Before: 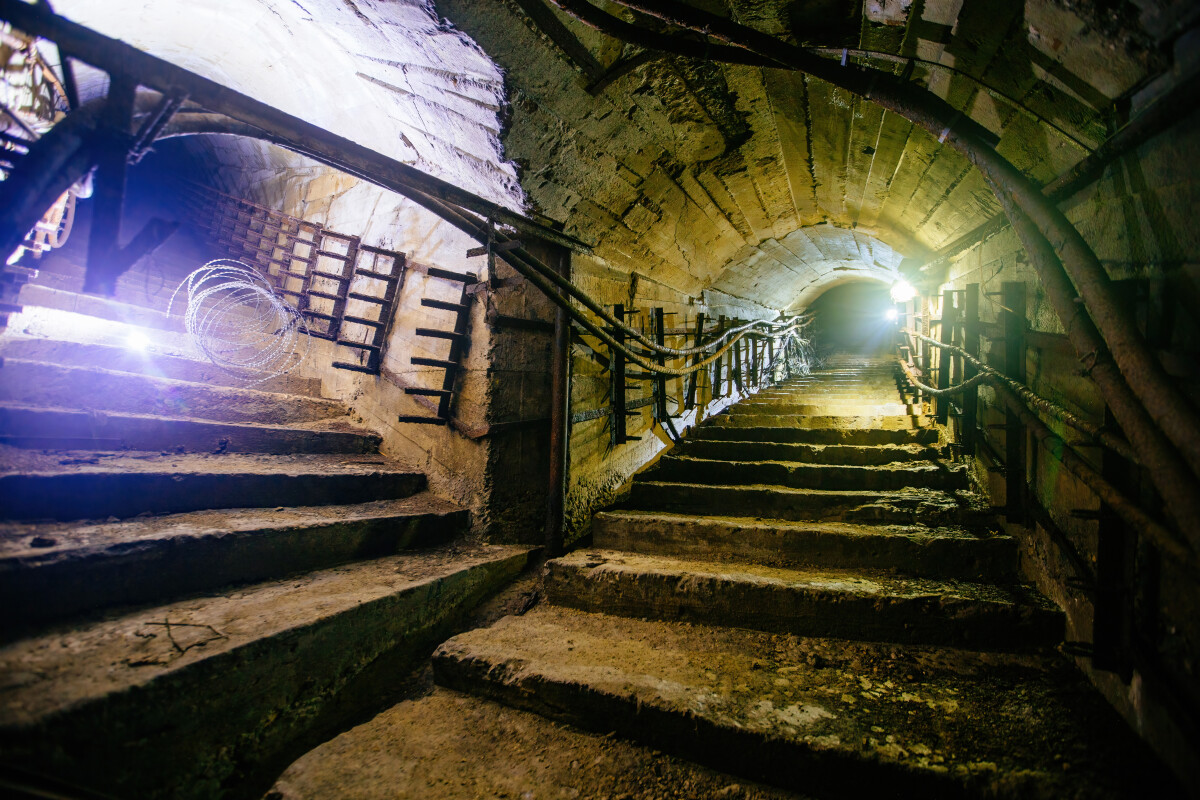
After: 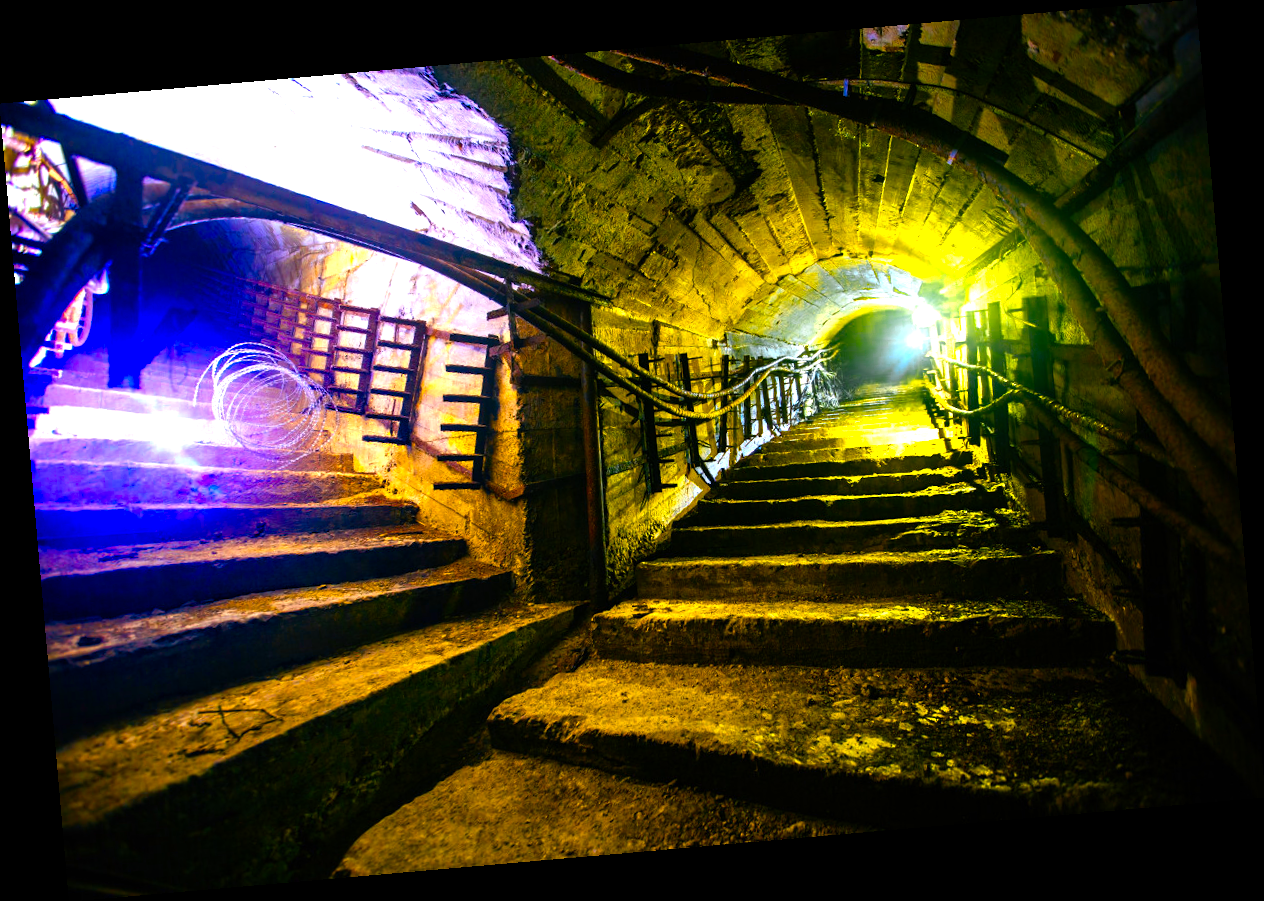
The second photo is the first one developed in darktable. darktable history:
color balance rgb: linear chroma grading › shadows -40%, linear chroma grading › highlights 40%, linear chroma grading › global chroma 45%, linear chroma grading › mid-tones -30%, perceptual saturation grading › global saturation 55%, perceptual saturation grading › highlights -50%, perceptual saturation grading › mid-tones 40%, perceptual saturation grading › shadows 30%, perceptual brilliance grading › global brilliance 20%, perceptual brilliance grading › shadows -40%, global vibrance 35%
rotate and perspective: rotation -4.98°, automatic cropping off
color zones: curves: ch0 [(0.004, 0.305) (0.261, 0.623) (0.389, 0.399) (0.708, 0.571) (0.947, 0.34)]; ch1 [(0.025, 0.645) (0.229, 0.584) (0.326, 0.551) (0.484, 0.262) (0.757, 0.643)]
